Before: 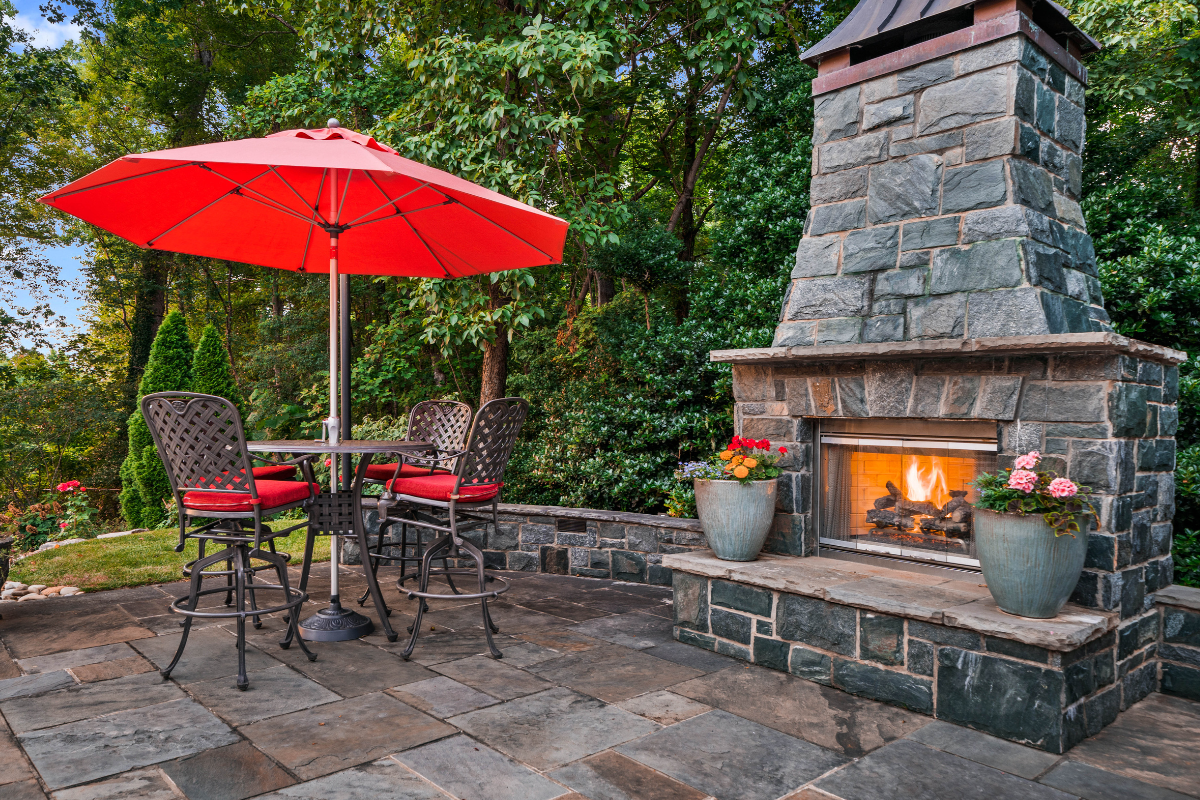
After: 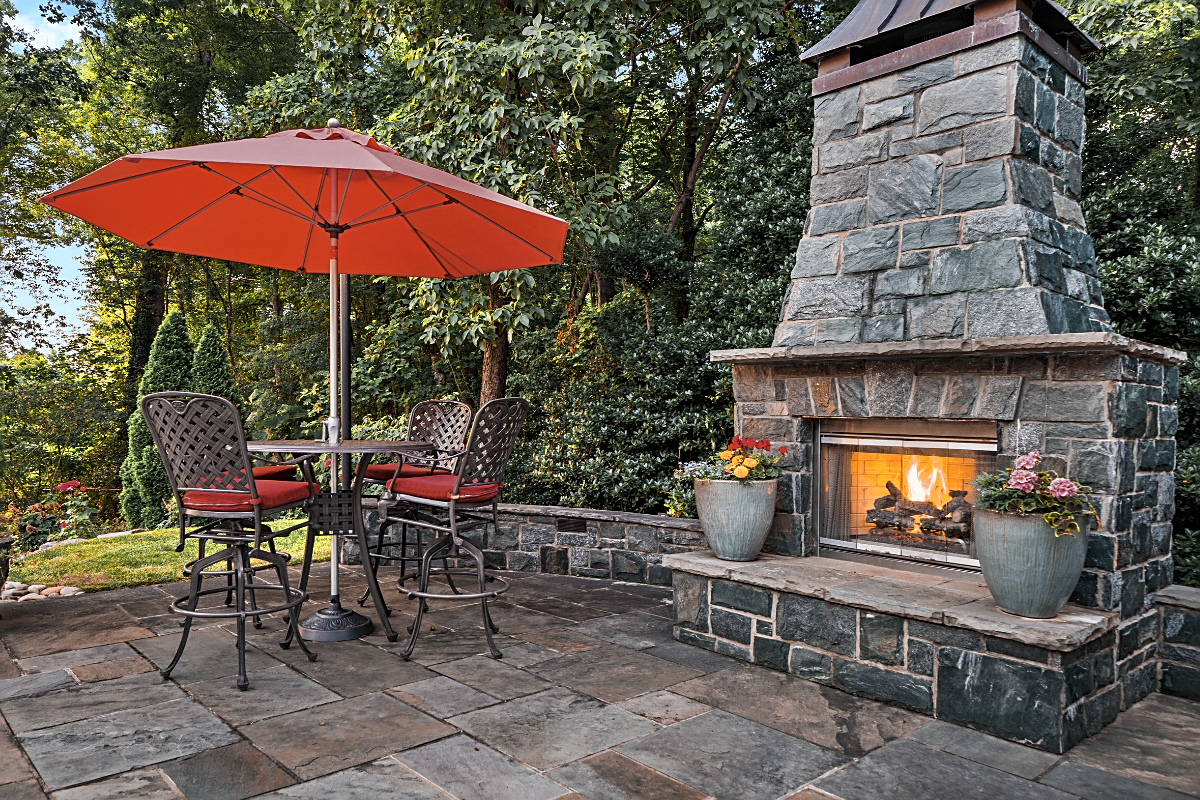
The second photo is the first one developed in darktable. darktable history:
color zones: curves: ch0 [(0.004, 0.306) (0.107, 0.448) (0.252, 0.656) (0.41, 0.398) (0.595, 0.515) (0.768, 0.628)]; ch1 [(0.07, 0.323) (0.151, 0.452) (0.252, 0.608) (0.346, 0.221) (0.463, 0.189) (0.61, 0.368) (0.735, 0.395) (0.921, 0.412)]; ch2 [(0, 0.476) (0.132, 0.512) (0.243, 0.512) (0.397, 0.48) (0.522, 0.376) (0.634, 0.536) (0.761, 0.46)]
sharpen: on, module defaults
